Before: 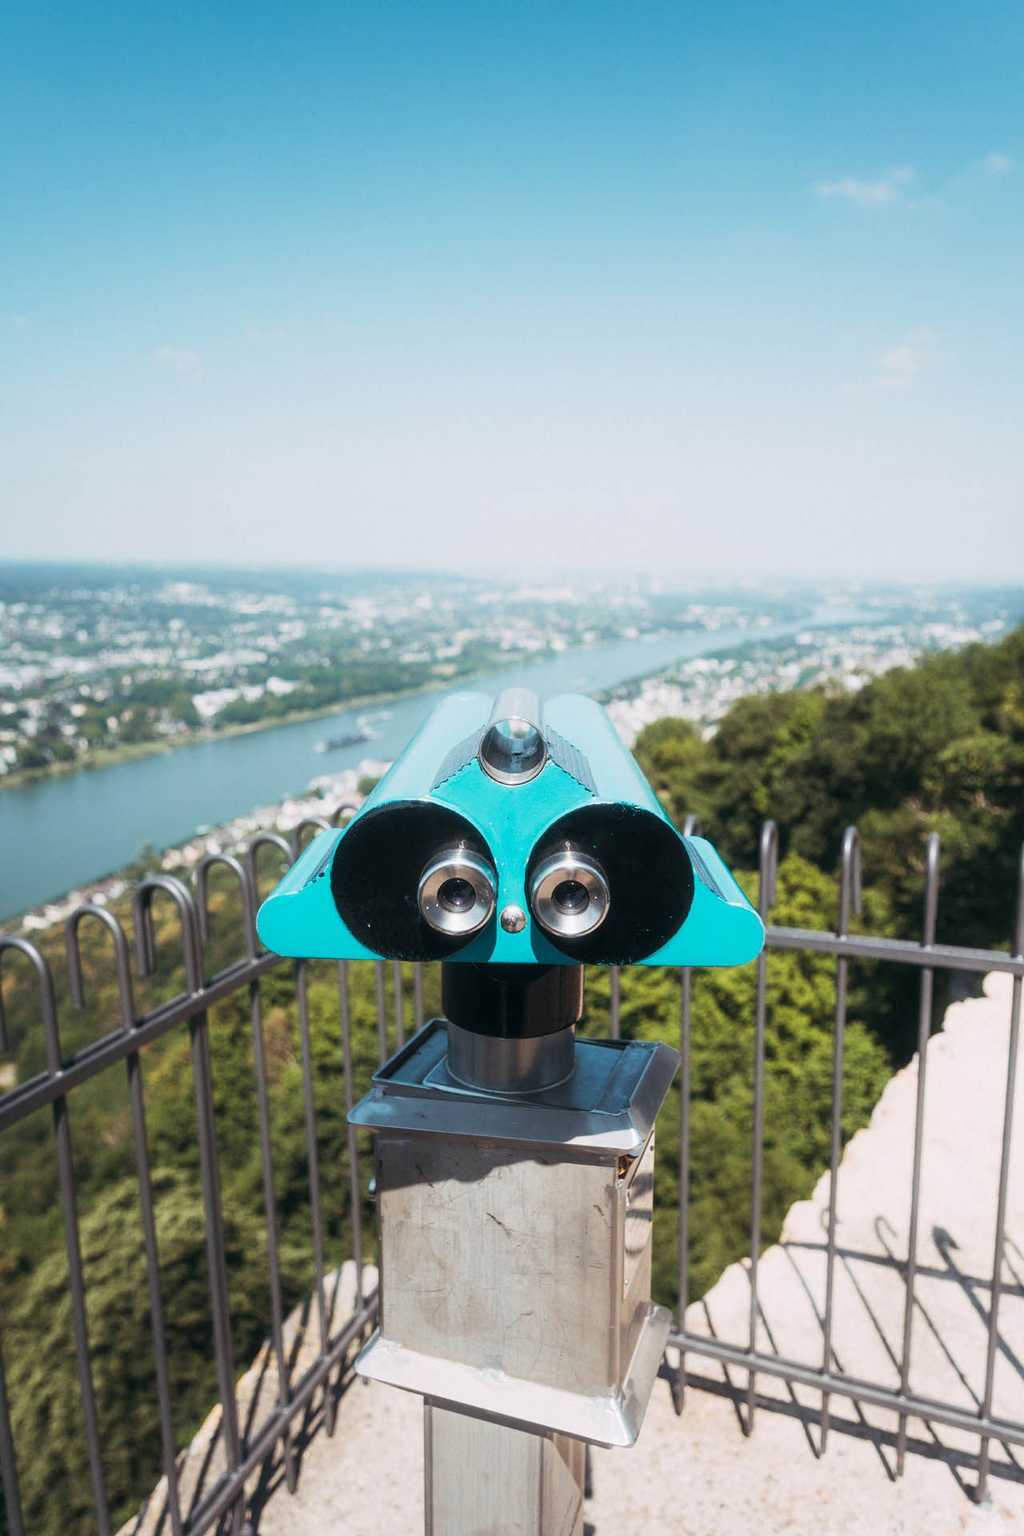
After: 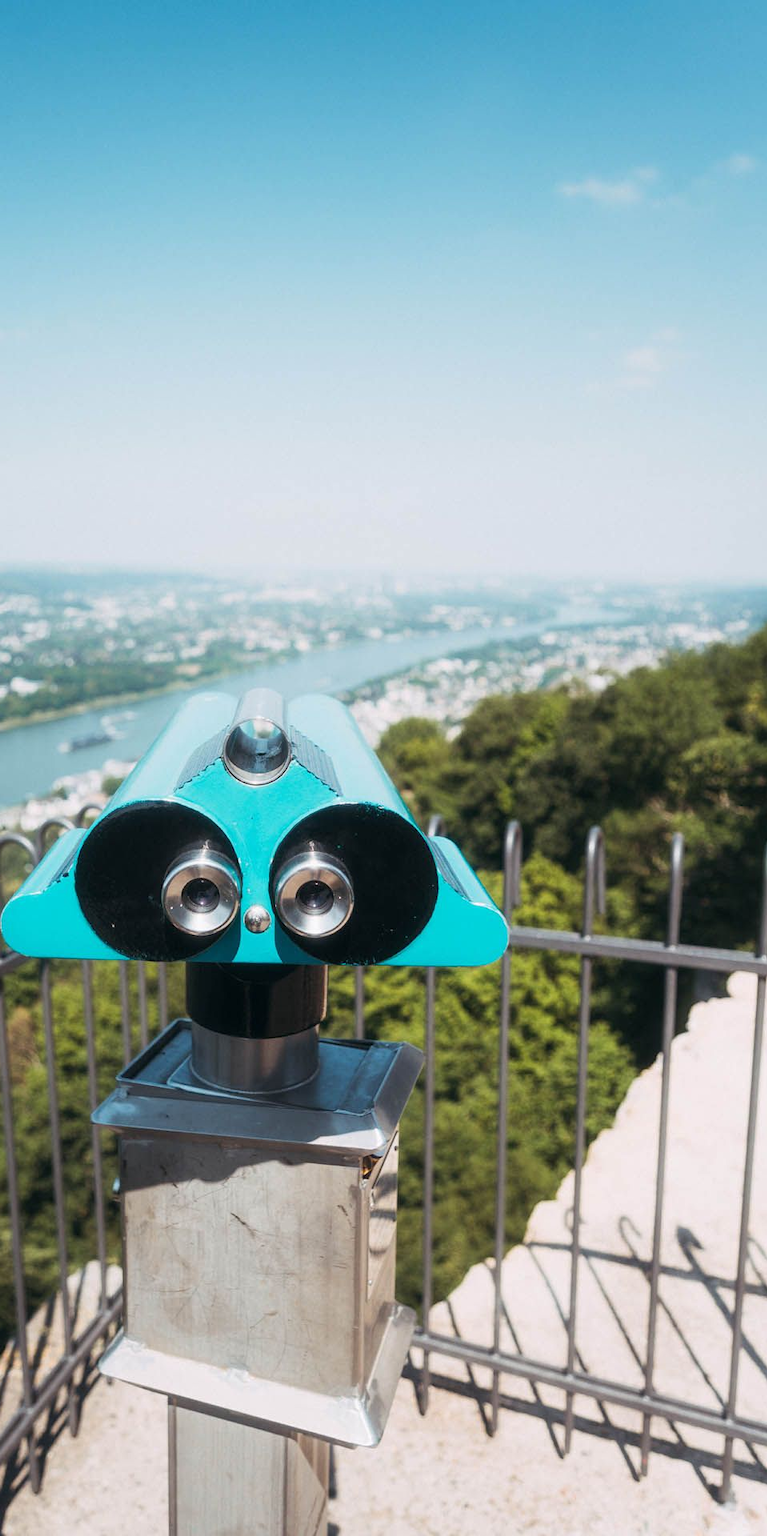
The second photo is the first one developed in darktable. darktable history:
crop and rotate: left 25.053%
